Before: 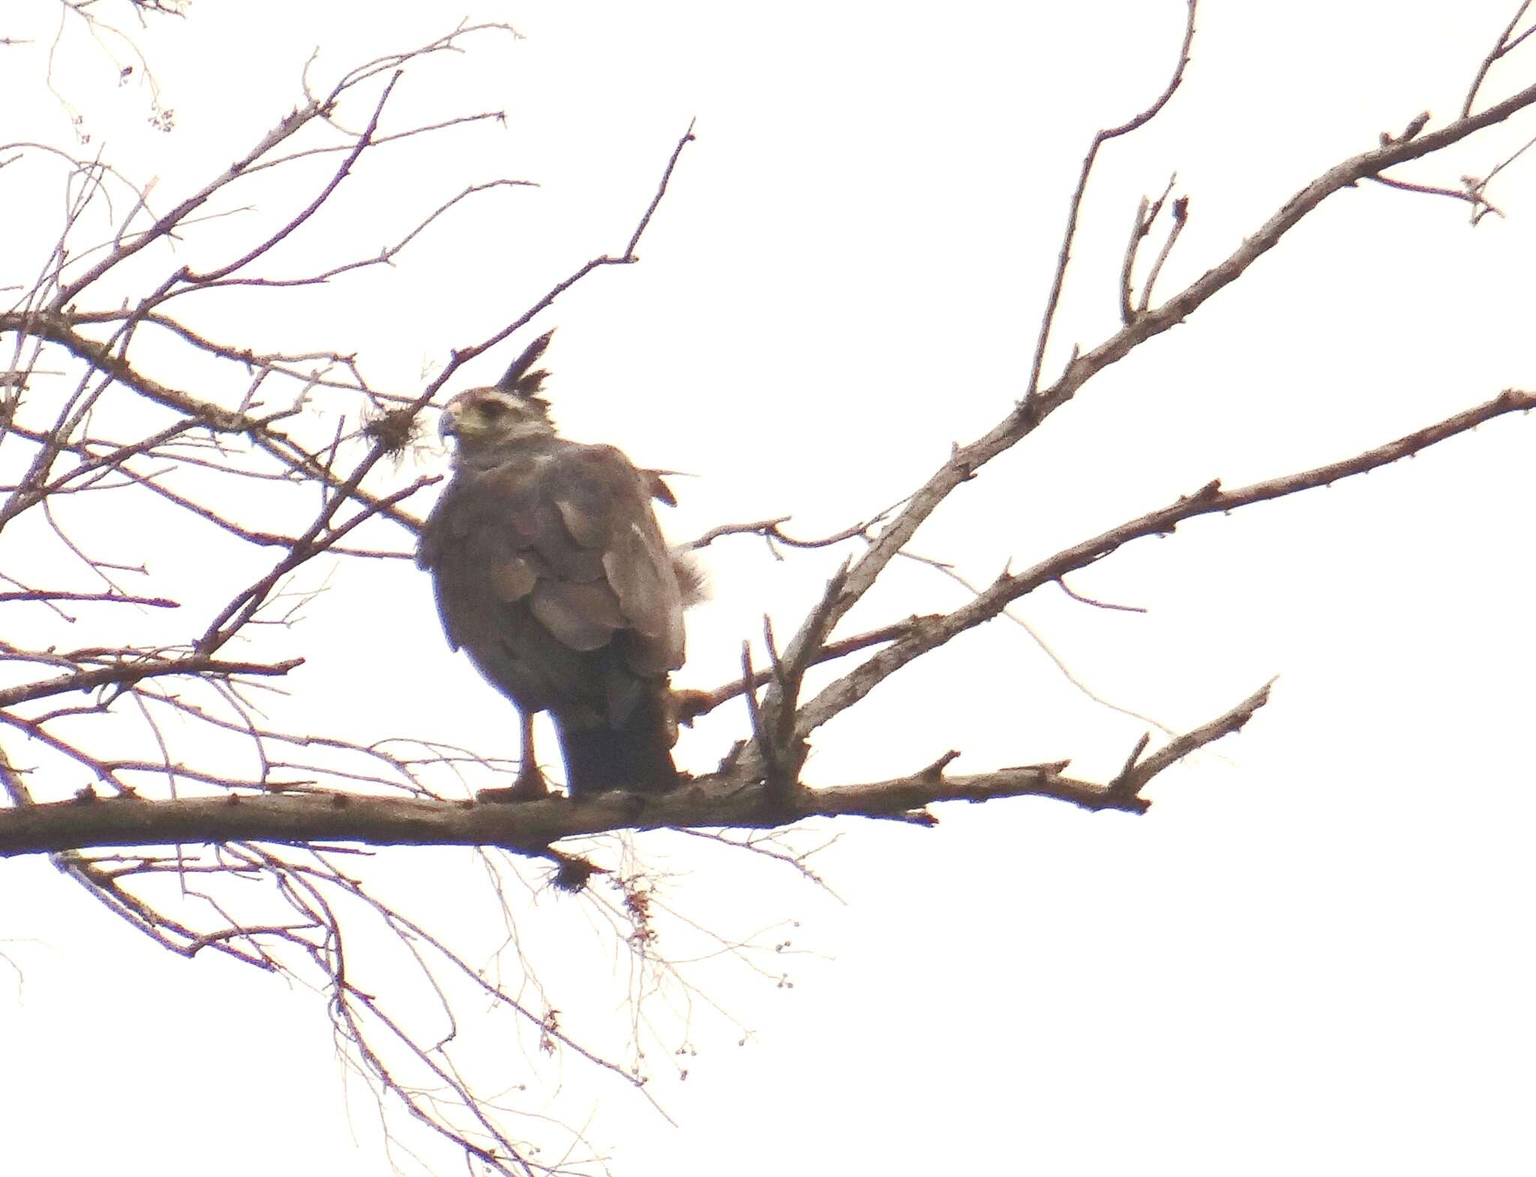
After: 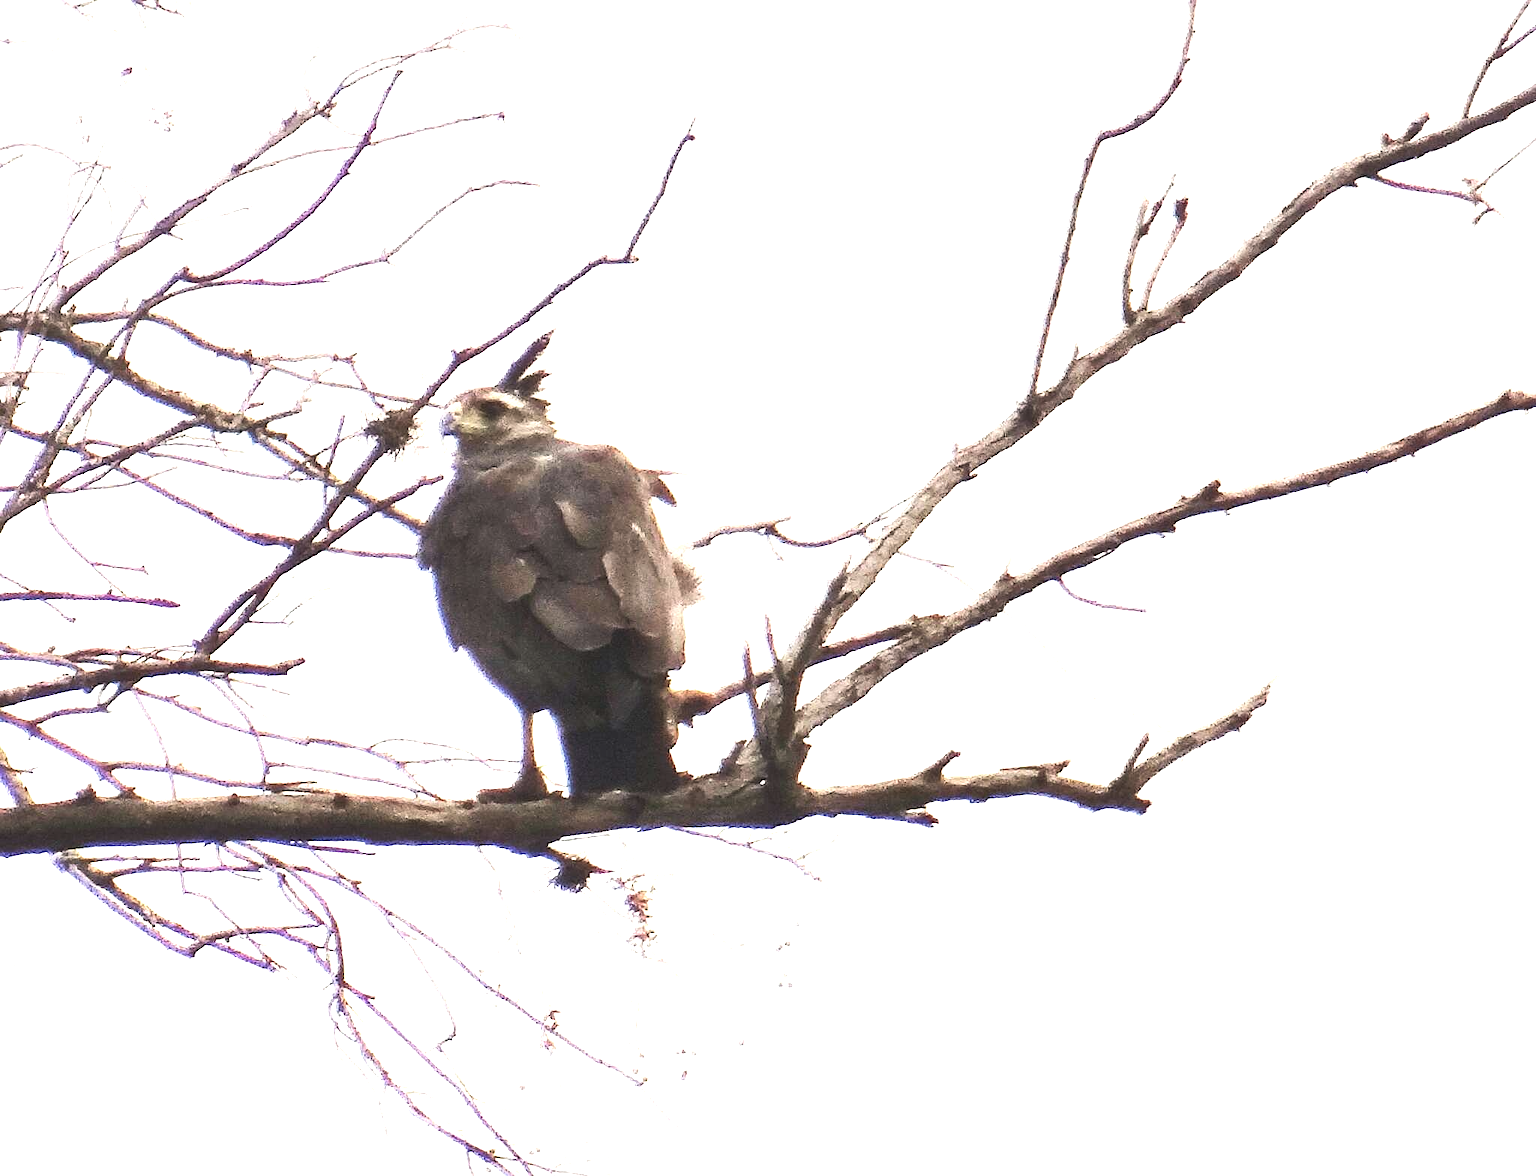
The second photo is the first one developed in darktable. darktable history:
tone equalizer: -8 EV -1.08 EV, -7 EV -1.01 EV, -6 EV -0.867 EV, -5 EV -0.578 EV, -3 EV 0.578 EV, -2 EV 0.867 EV, -1 EV 1.01 EV, +0 EV 1.08 EV, edges refinement/feathering 500, mask exposure compensation -1.57 EV, preserve details no
sharpen: amount 0.2
